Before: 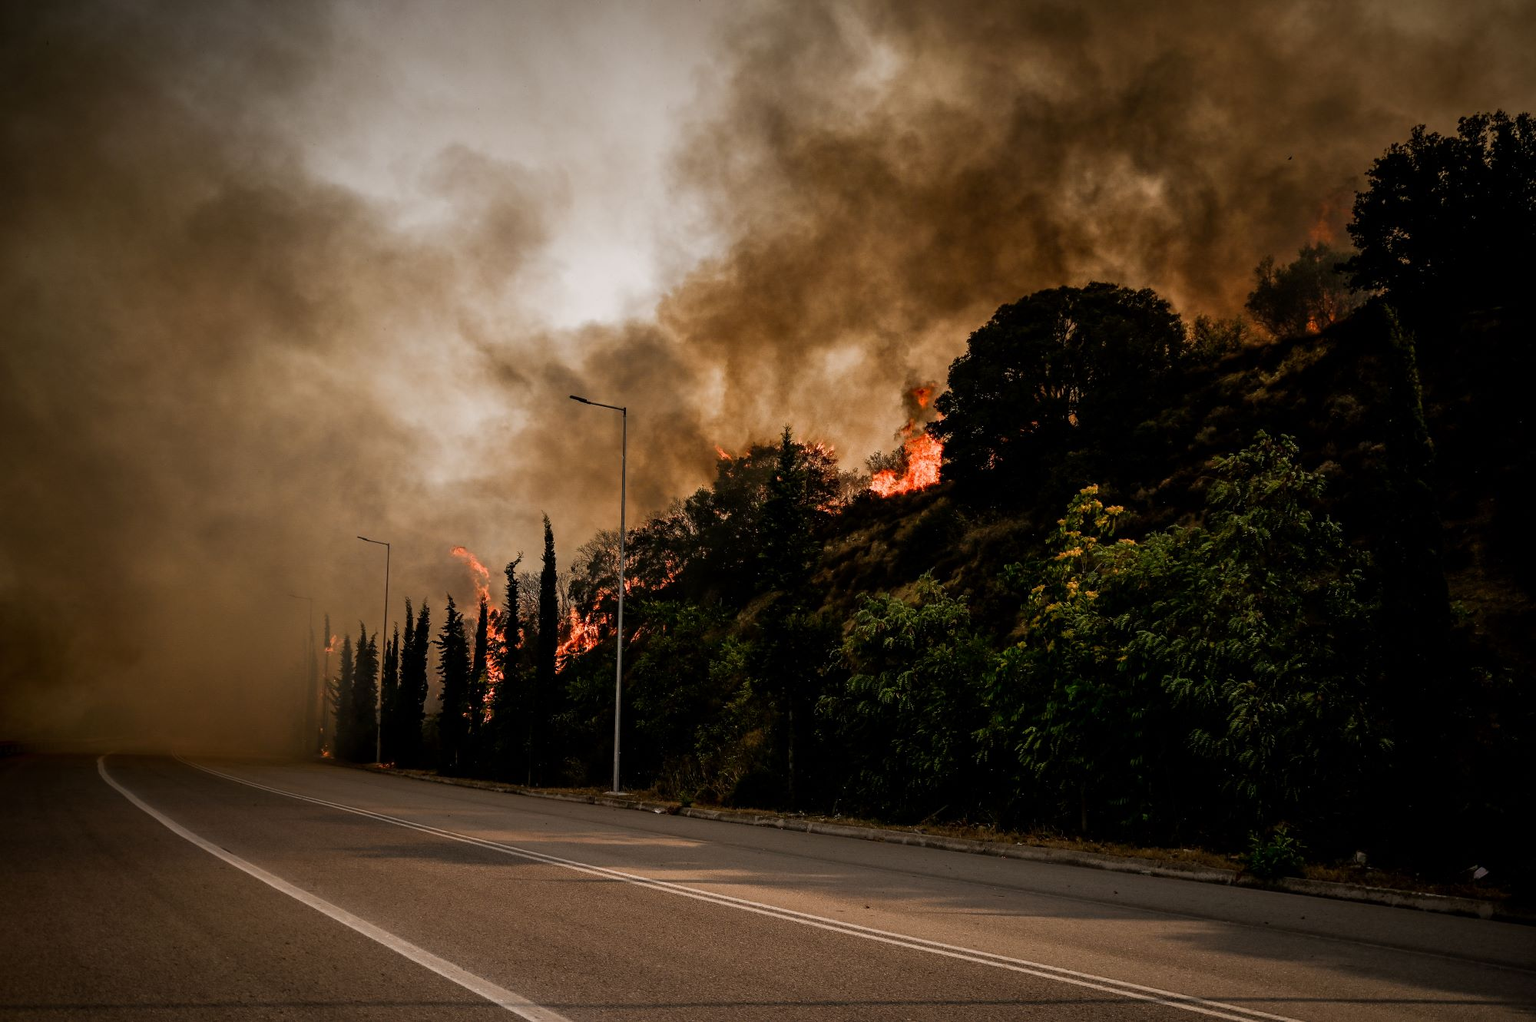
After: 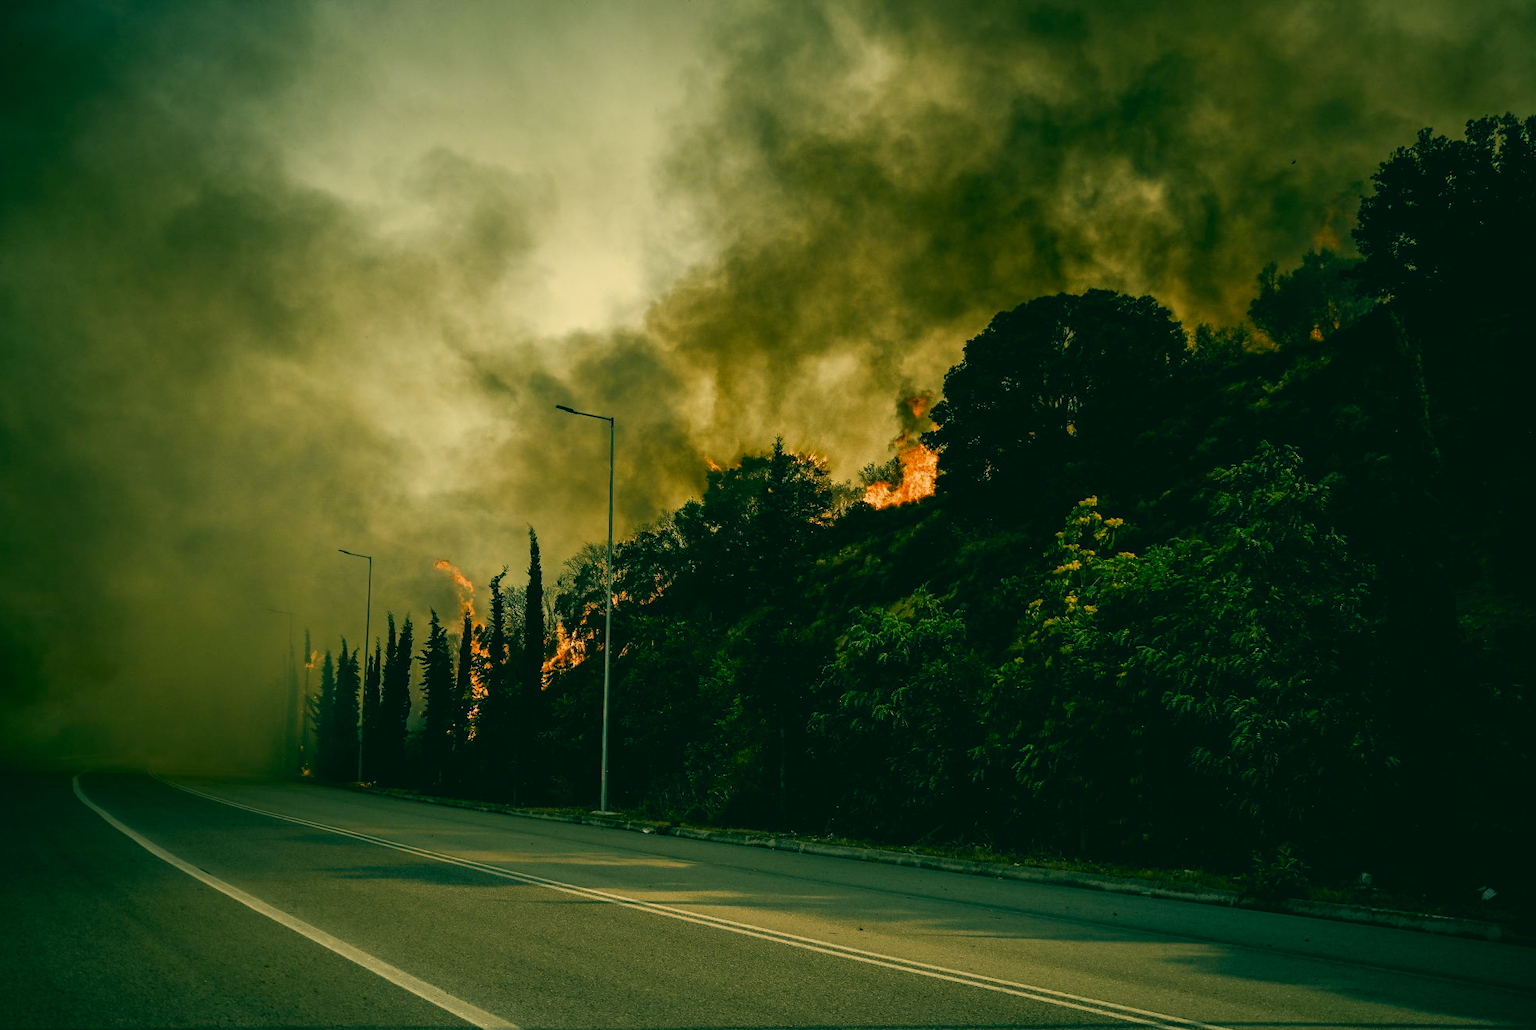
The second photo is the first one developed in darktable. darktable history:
crop and rotate: left 1.779%, right 0.524%, bottom 1.526%
color correction: highlights a* 1.94, highlights b* 33.82, shadows a* -36.43, shadows b* -5.38
